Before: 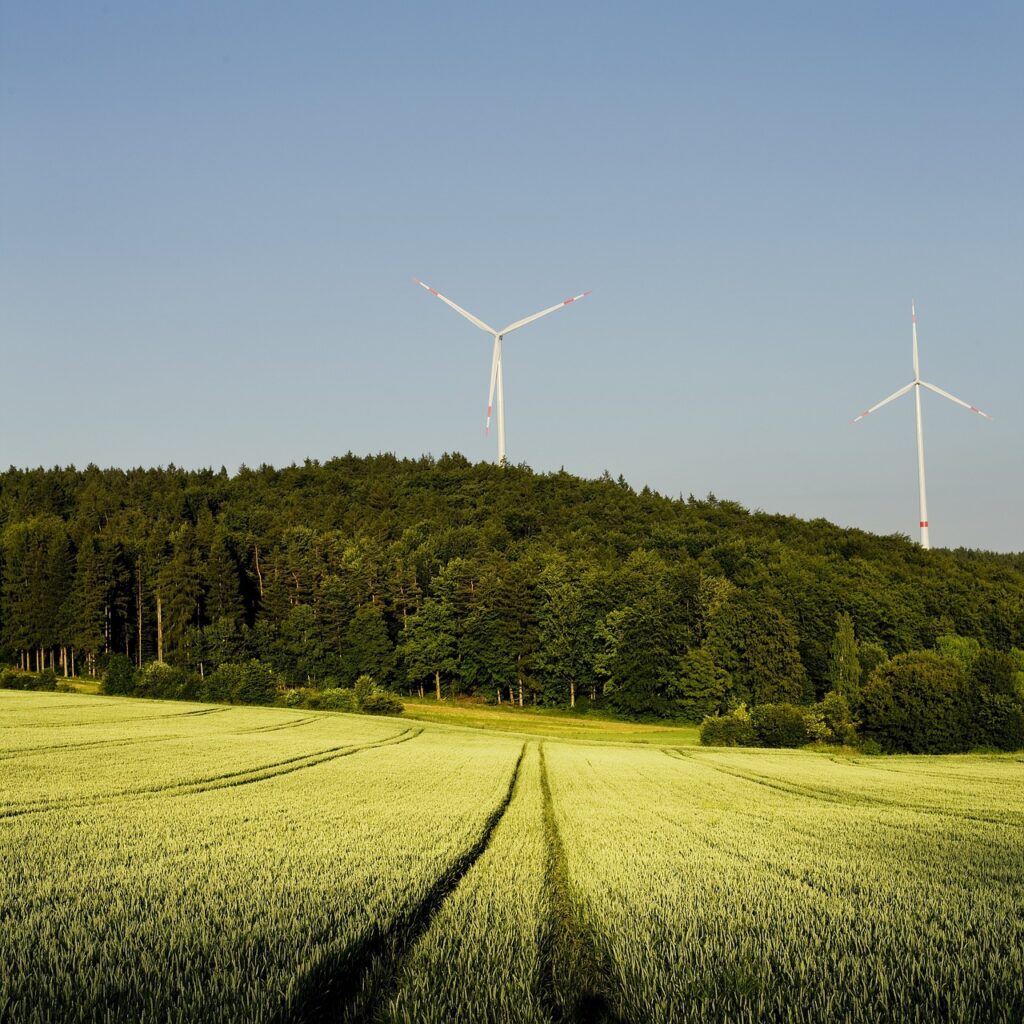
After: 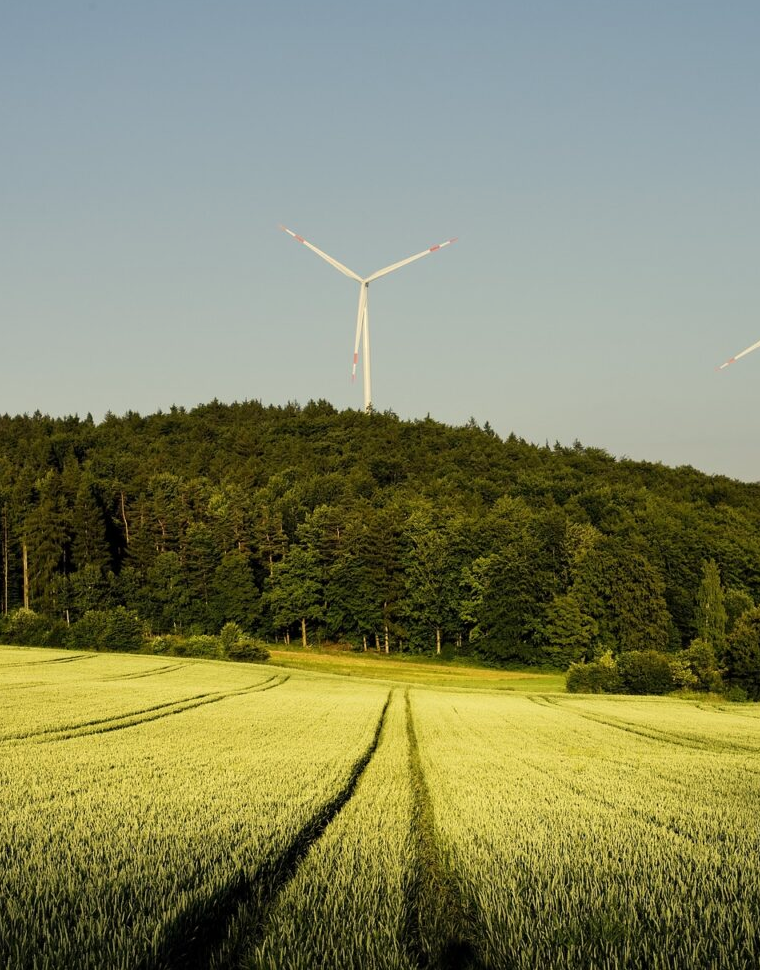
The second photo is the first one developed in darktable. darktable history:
white balance: red 1.029, blue 0.92
crop and rotate: left 13.15%, top 5.251%, right 12.609%
